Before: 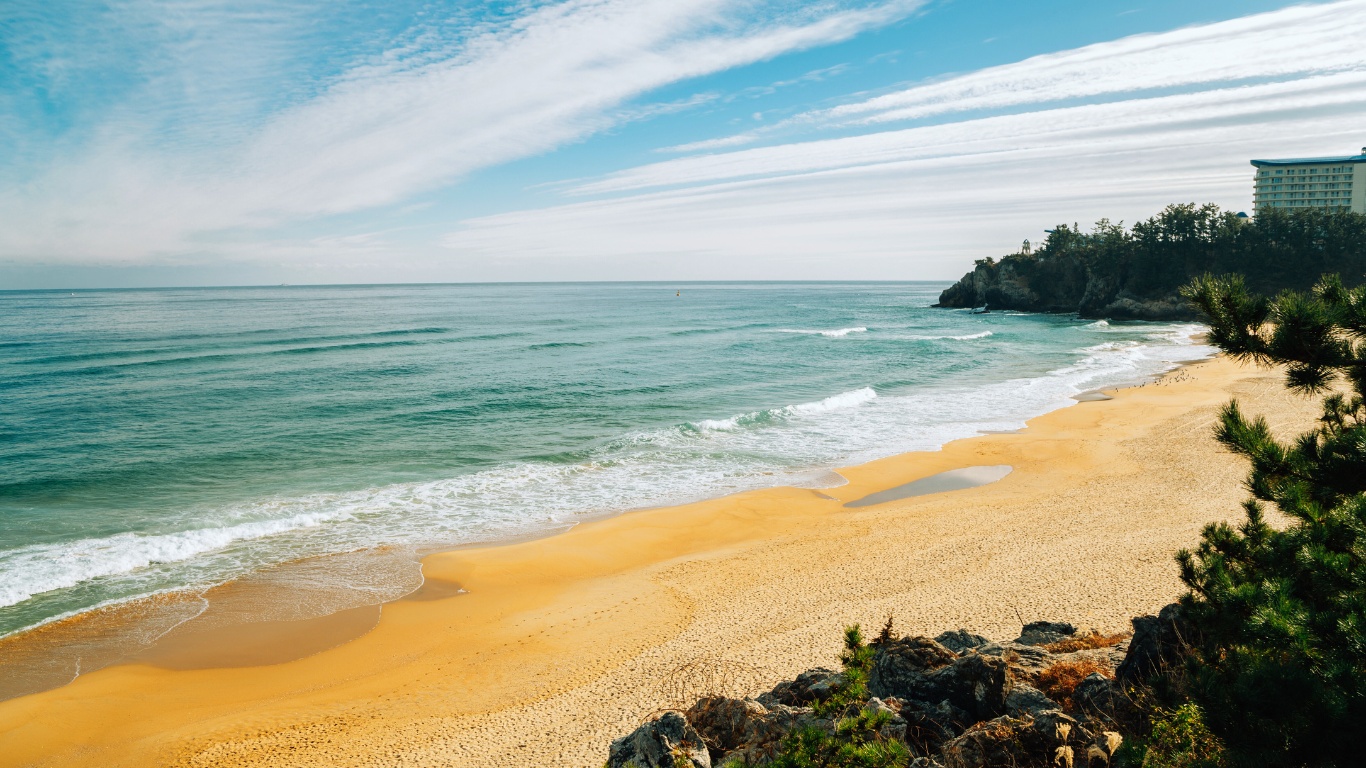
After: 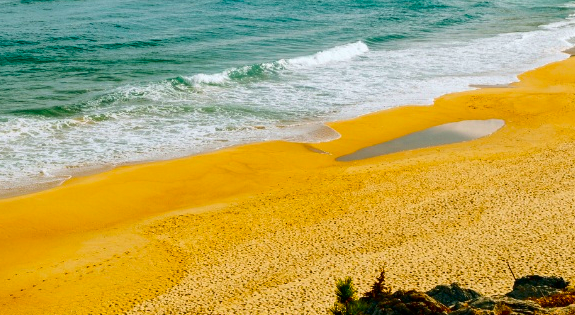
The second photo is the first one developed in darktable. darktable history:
crop: left 37.221%, top 45.169%, right 20.63%, bottom 13.777%
color balance rgb: linear chroma grading › global chroma 15%, perceptual saturation grading › global saturation 30%
contrast brightness saturation: contrast 0.1, brightness -0.26, saturation 0.14
